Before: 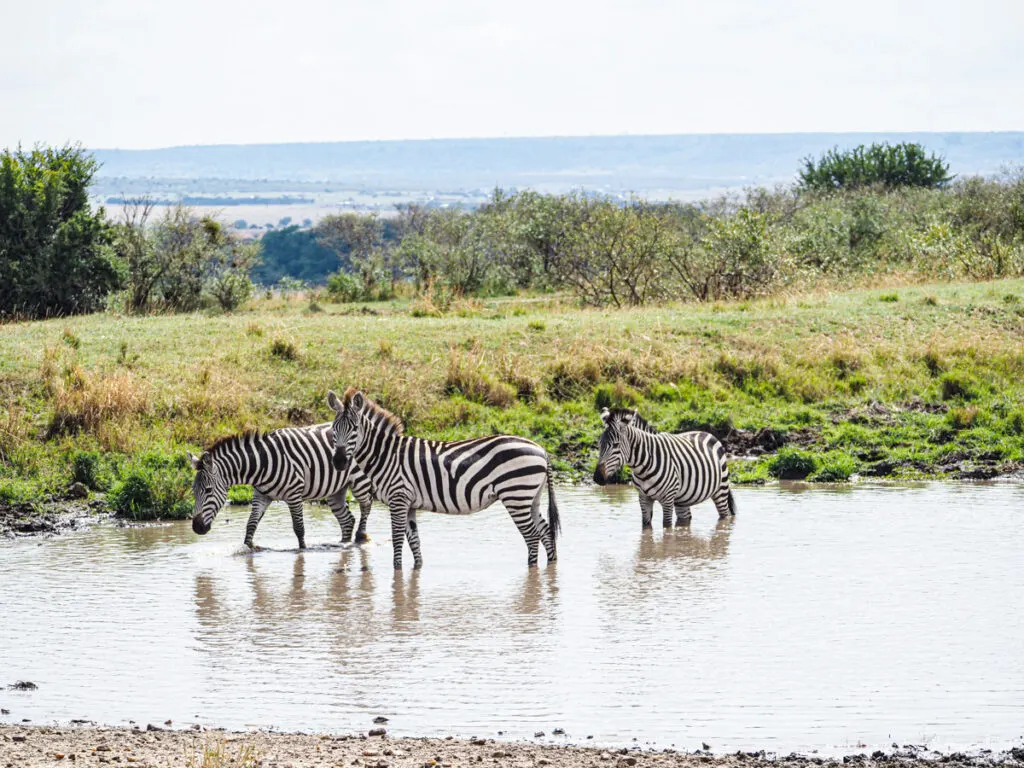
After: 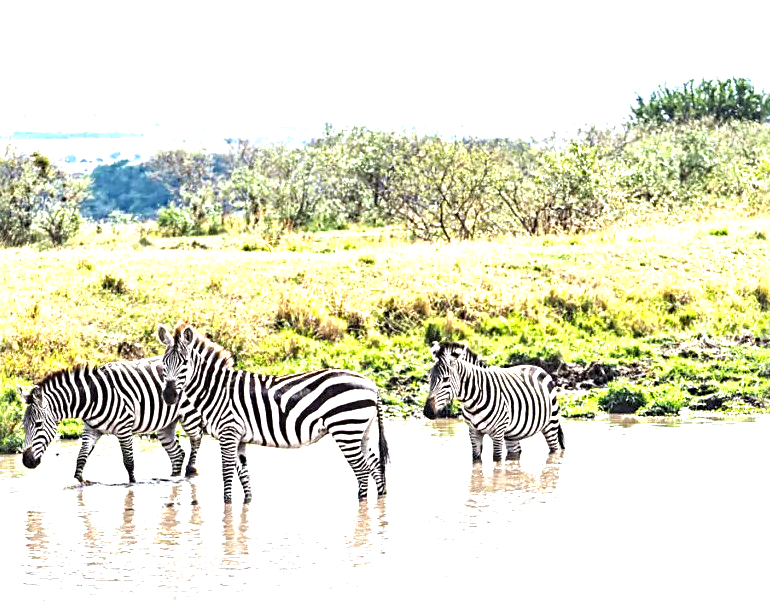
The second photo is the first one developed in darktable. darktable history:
crop: left 16.617%, top 8.656%, right 8.154%, bottom 12.52%
exposure: exposure 1.494 EV, compensate highlight preservation false
sharpen: radius 3.966
